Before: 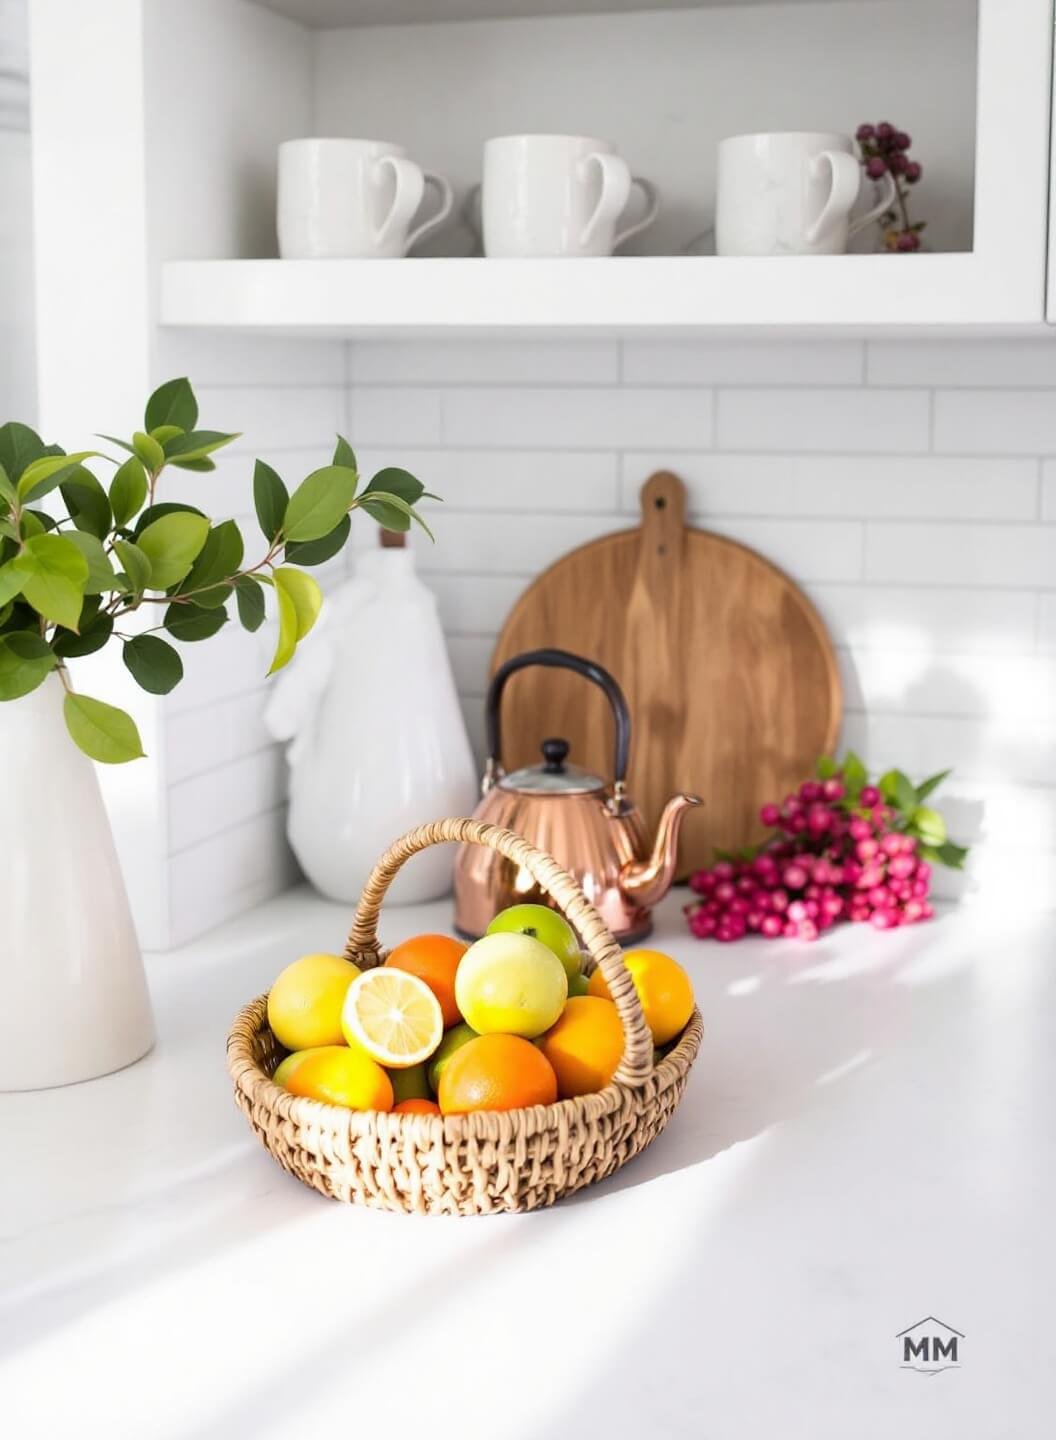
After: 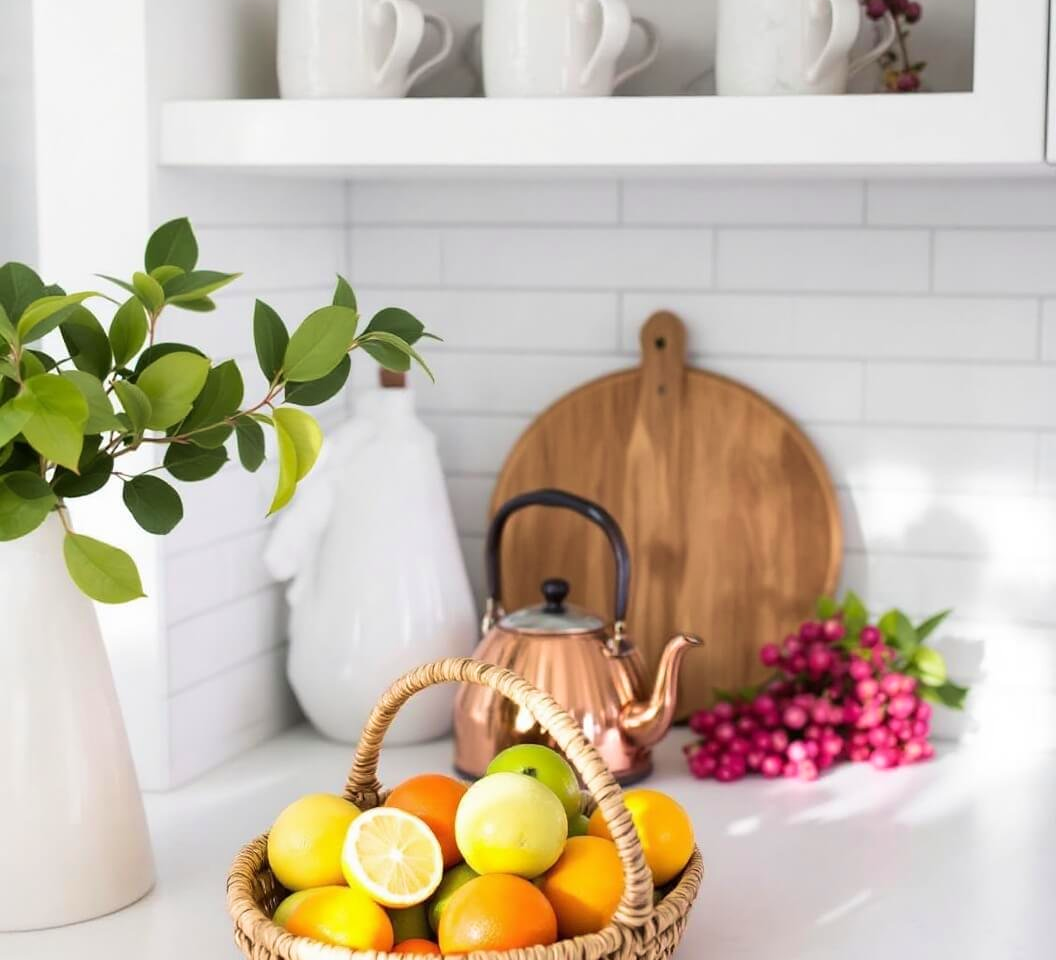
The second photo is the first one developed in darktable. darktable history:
crop: top 11.166%, bottom 22.168%
velvia: on, module defaults
